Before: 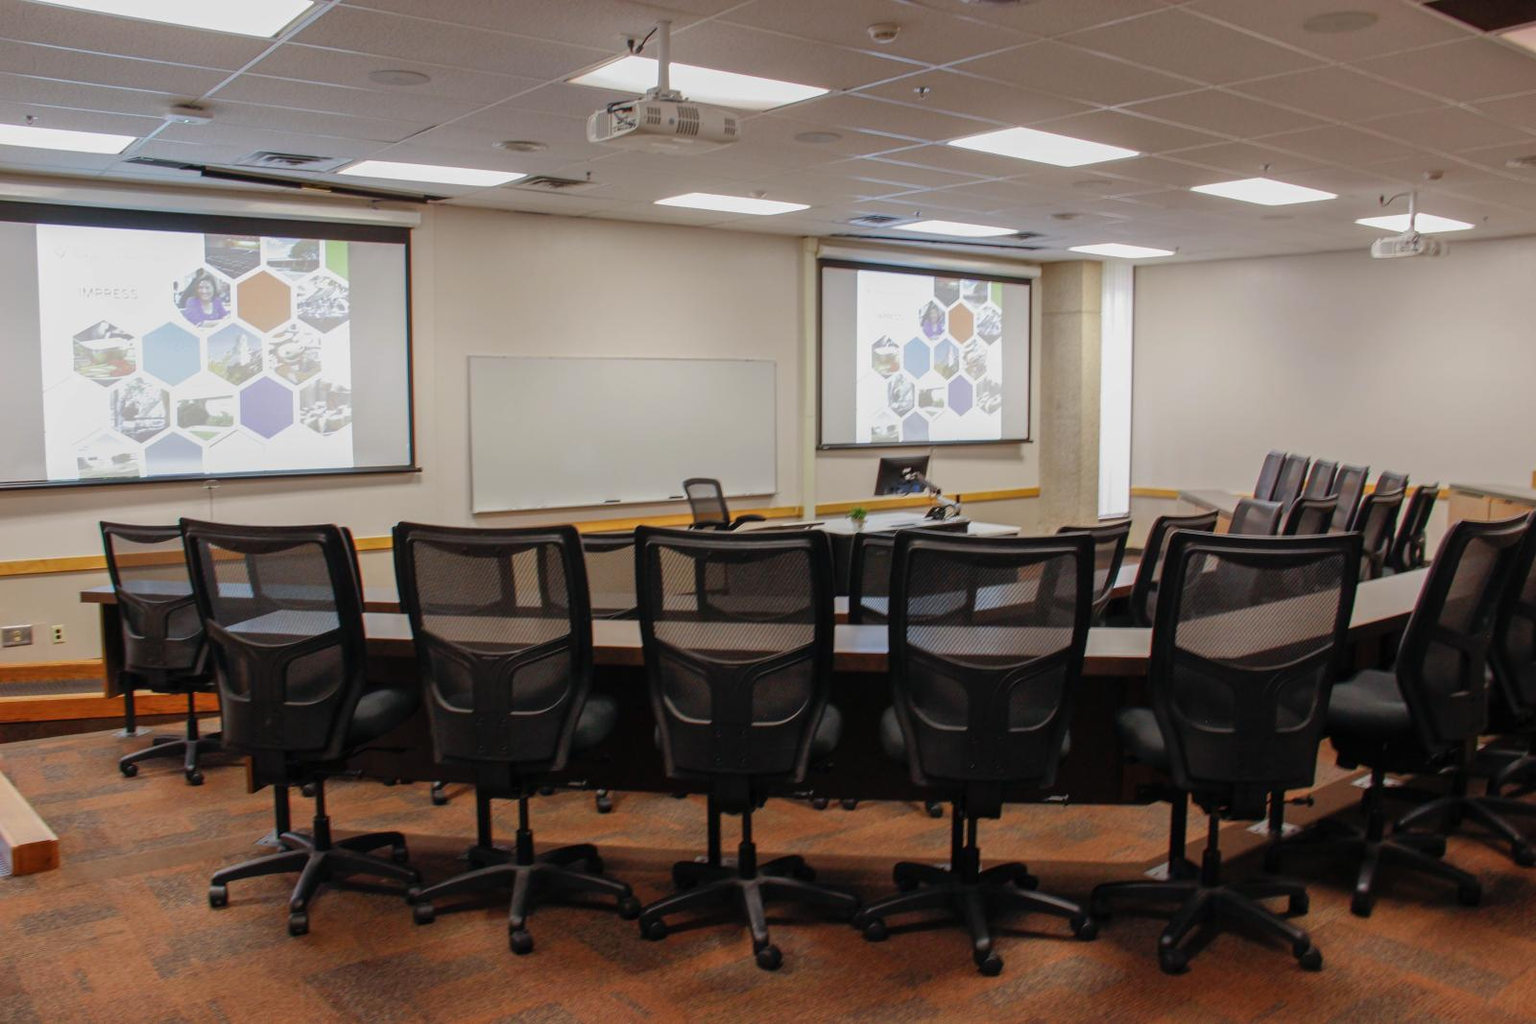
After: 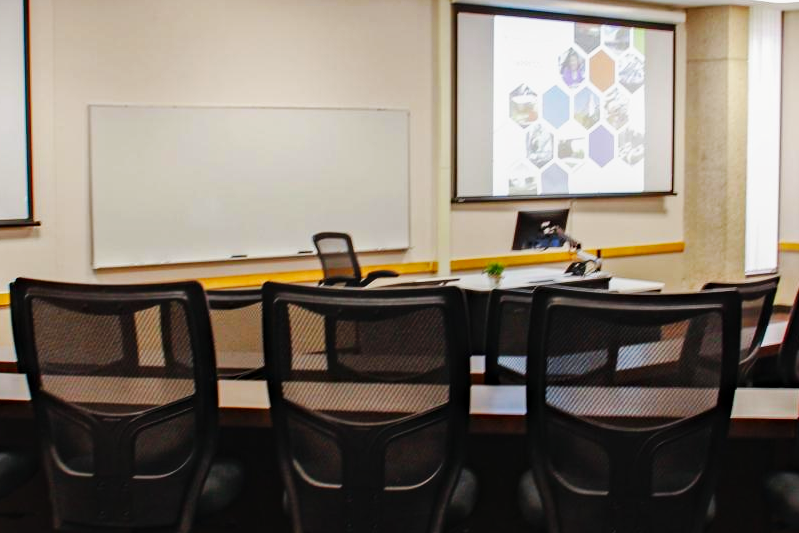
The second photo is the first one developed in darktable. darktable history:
base curve: curves: ch0 [(0, 0) (0.032, 0.025) (0.121, 0.166) (0.206, 0.329) (0.605, 0.79) (1, 1)], preserve colors none
crop: left 25%, top 25%, right 25%, bottom 25%
haze removal: strength 0.29, distance 0.25, compatibility mode true, adaptive false
exposure: black level correction -0.003, exposure 0.04 EV, compensate highlight preservation false
